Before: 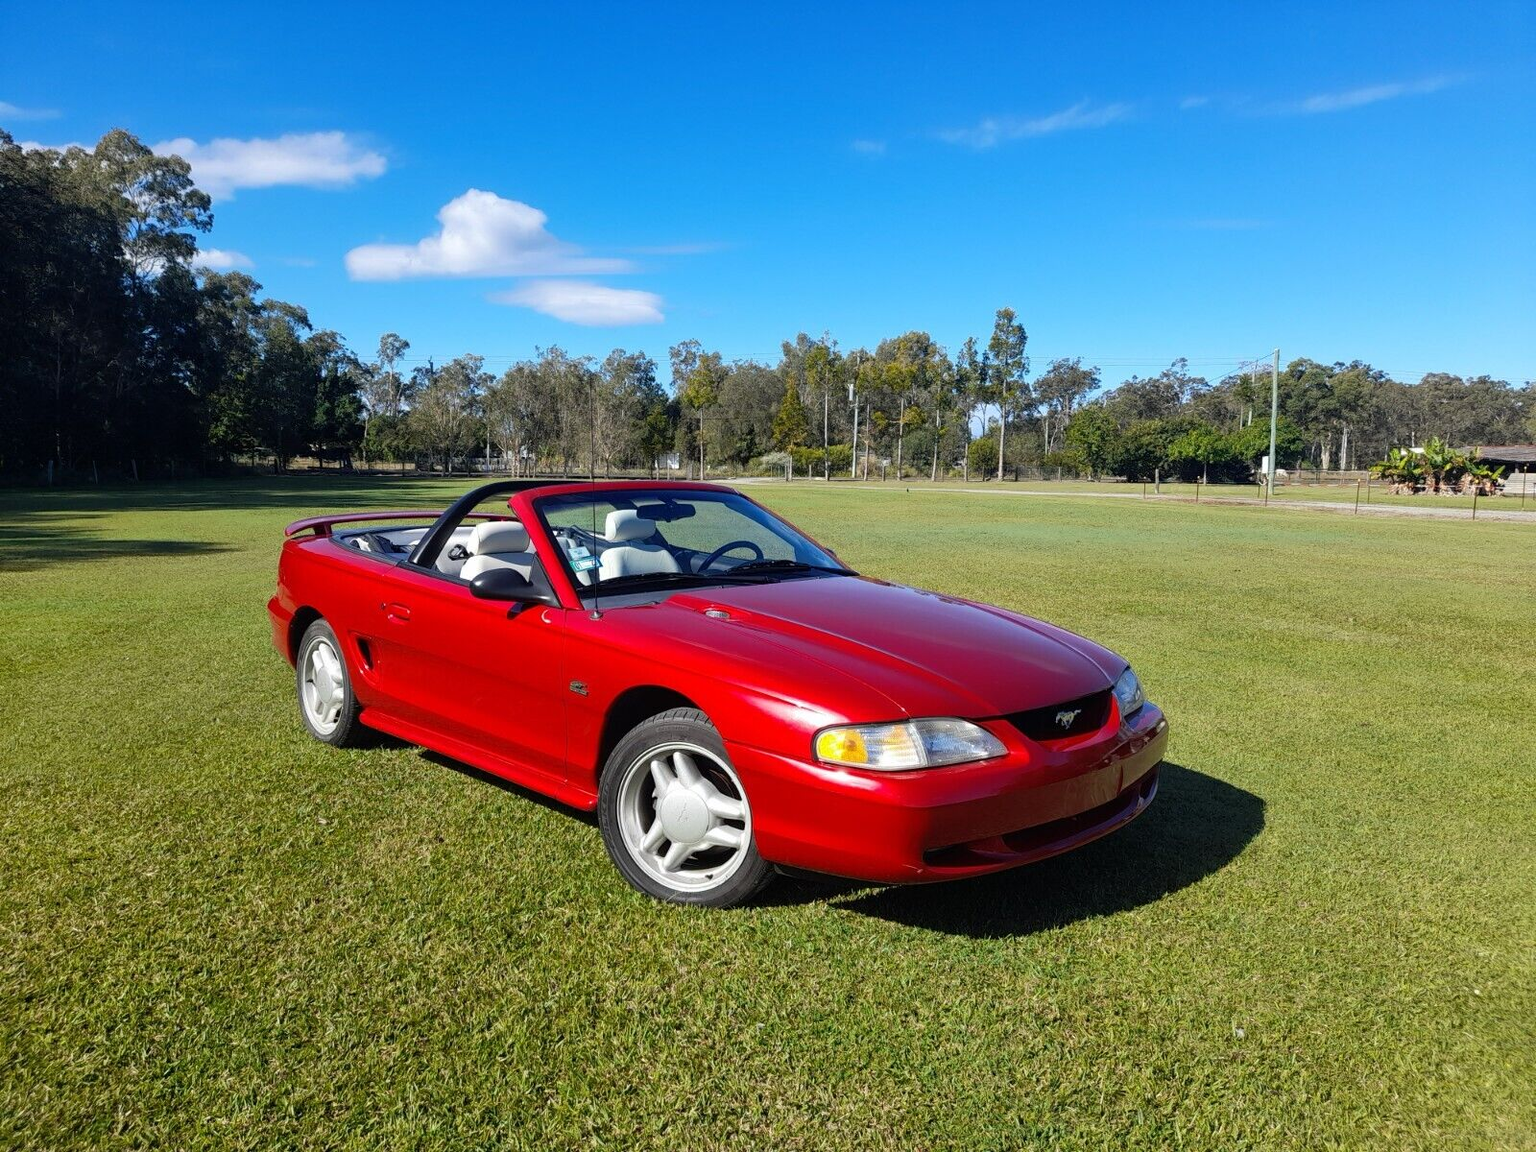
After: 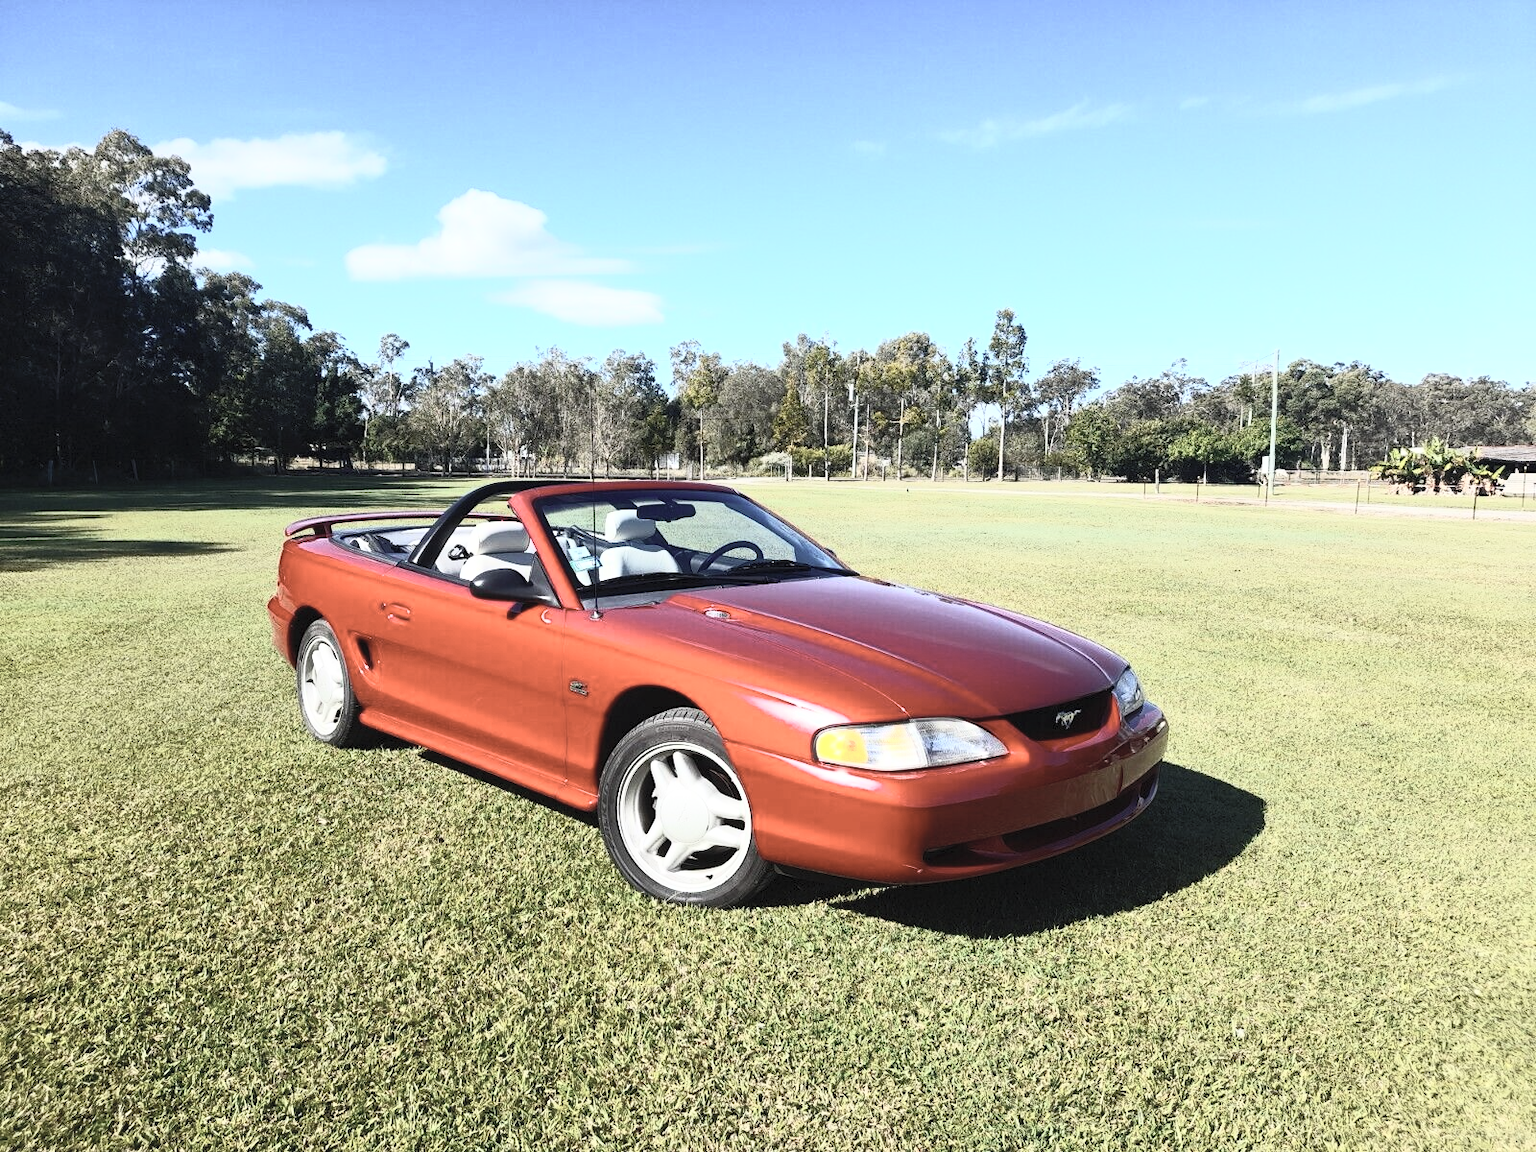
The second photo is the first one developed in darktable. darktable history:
contrast brightness saturation: contrast 0.569, brightness 0.576, saturation -0.334
